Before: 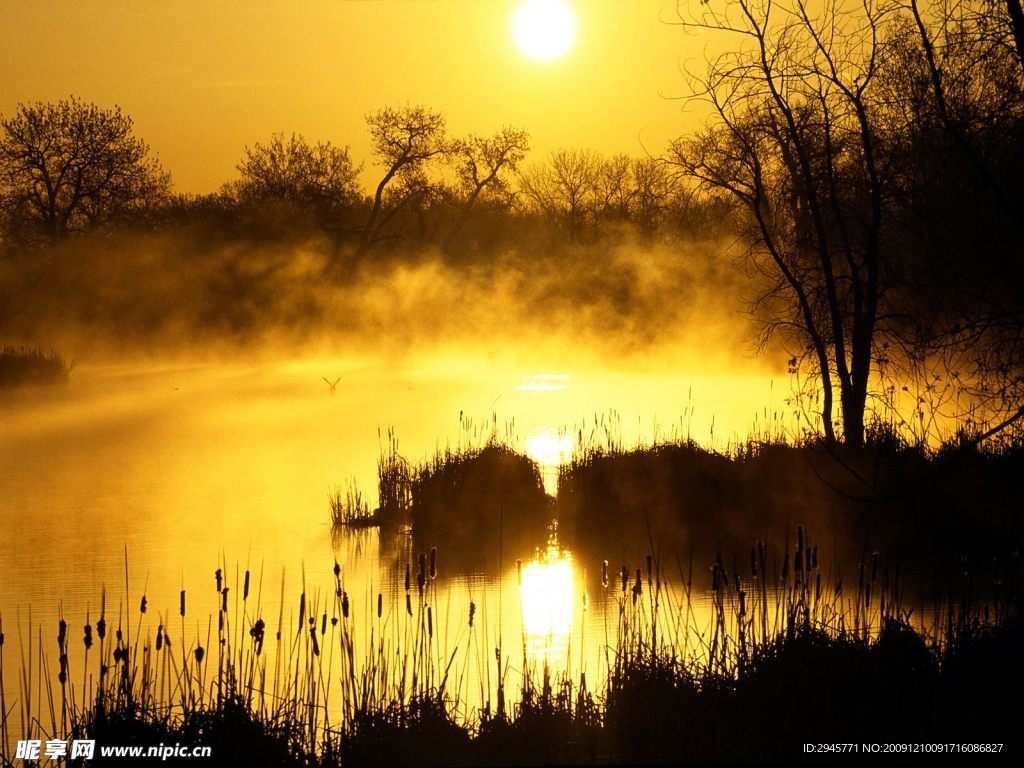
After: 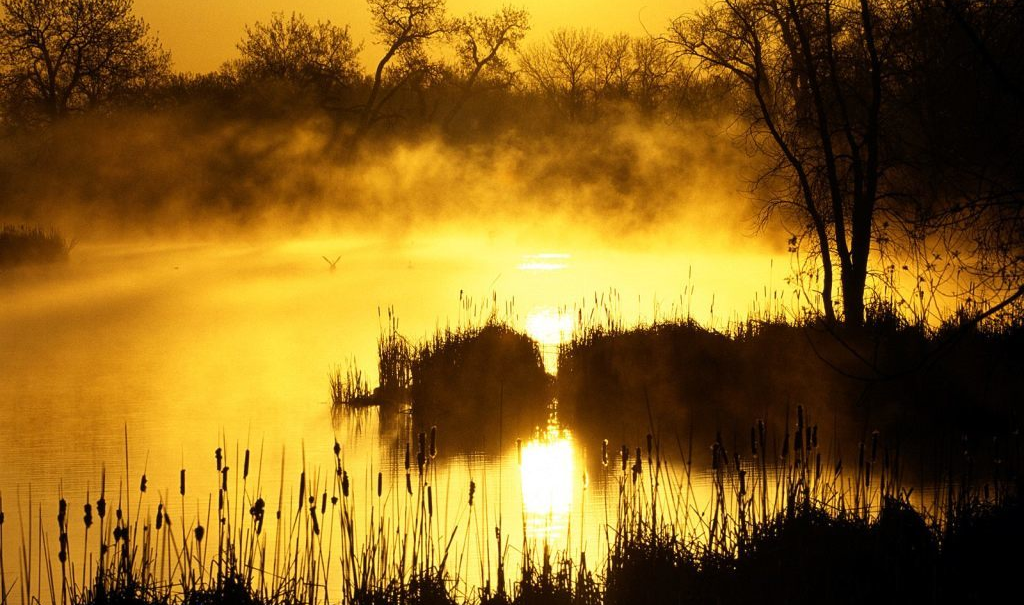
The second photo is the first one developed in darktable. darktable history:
crop and rotate: top 15.828%, bottom 5.364%
